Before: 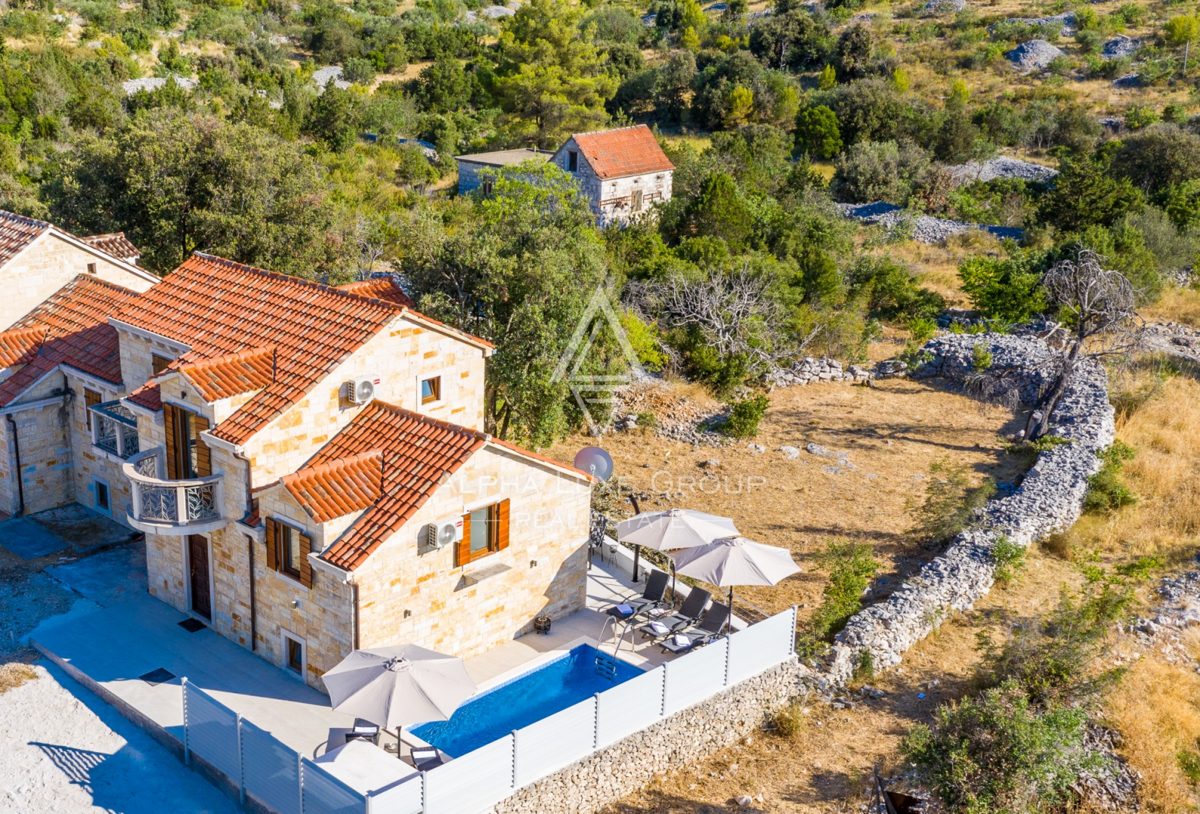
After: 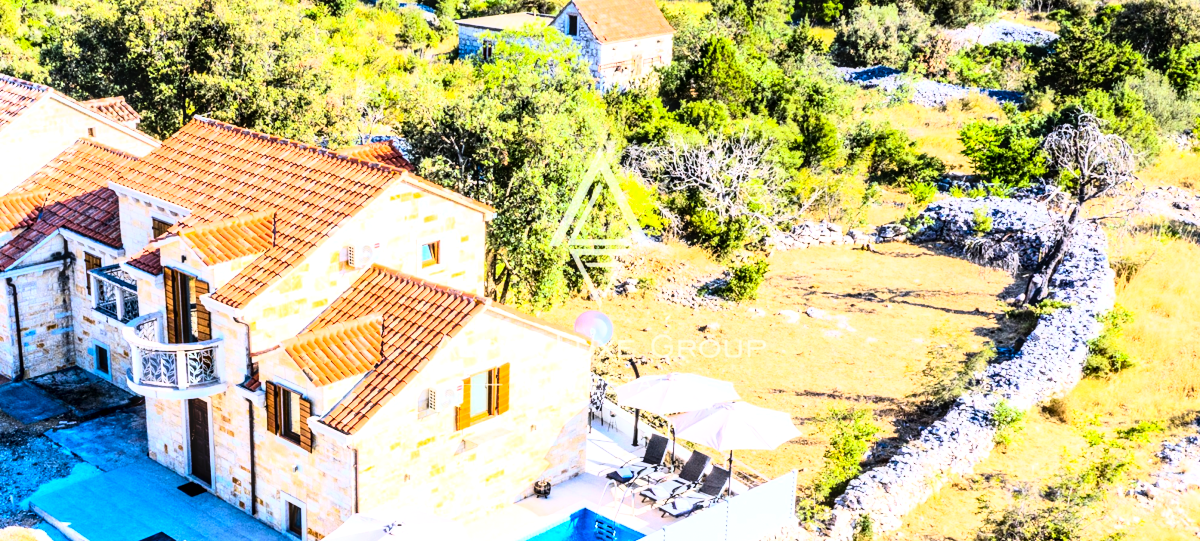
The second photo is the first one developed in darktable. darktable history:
crop: top 16.727%, bottom 16.727%
local contrast: detail 130%
rgb curve: curves: ch0 [(0, 0) (0.21, 0.15) (0.24, 0.21) (0.5, 0.75) (0.75, 0.96) (0.89, 0.99) (1, 1)]; ch1 [(0, 0.02) (0.21, 0.13) (0.25, 0.2) (0.5, 0.67) (0.75, 0.9) (0.89, 0.97) (1, 1)]; ch2 [(0, 0.02) (0.21, 0.13) (0.25, 0.2) (0.5, 0.67) (0.75, 0.9) (0.89, 0.97) (1, 1)], compensate middle gray true
color balance rgb: on, module defaults
white balance: red 0.974, blue 1.044
exposure: exposure 0.657 EV, compensate highlight preservation false
rotate and perspective: automatic cropping off
contrast brightness saturation: contrast 0.15, brightness -0.01, saturation 0.1
